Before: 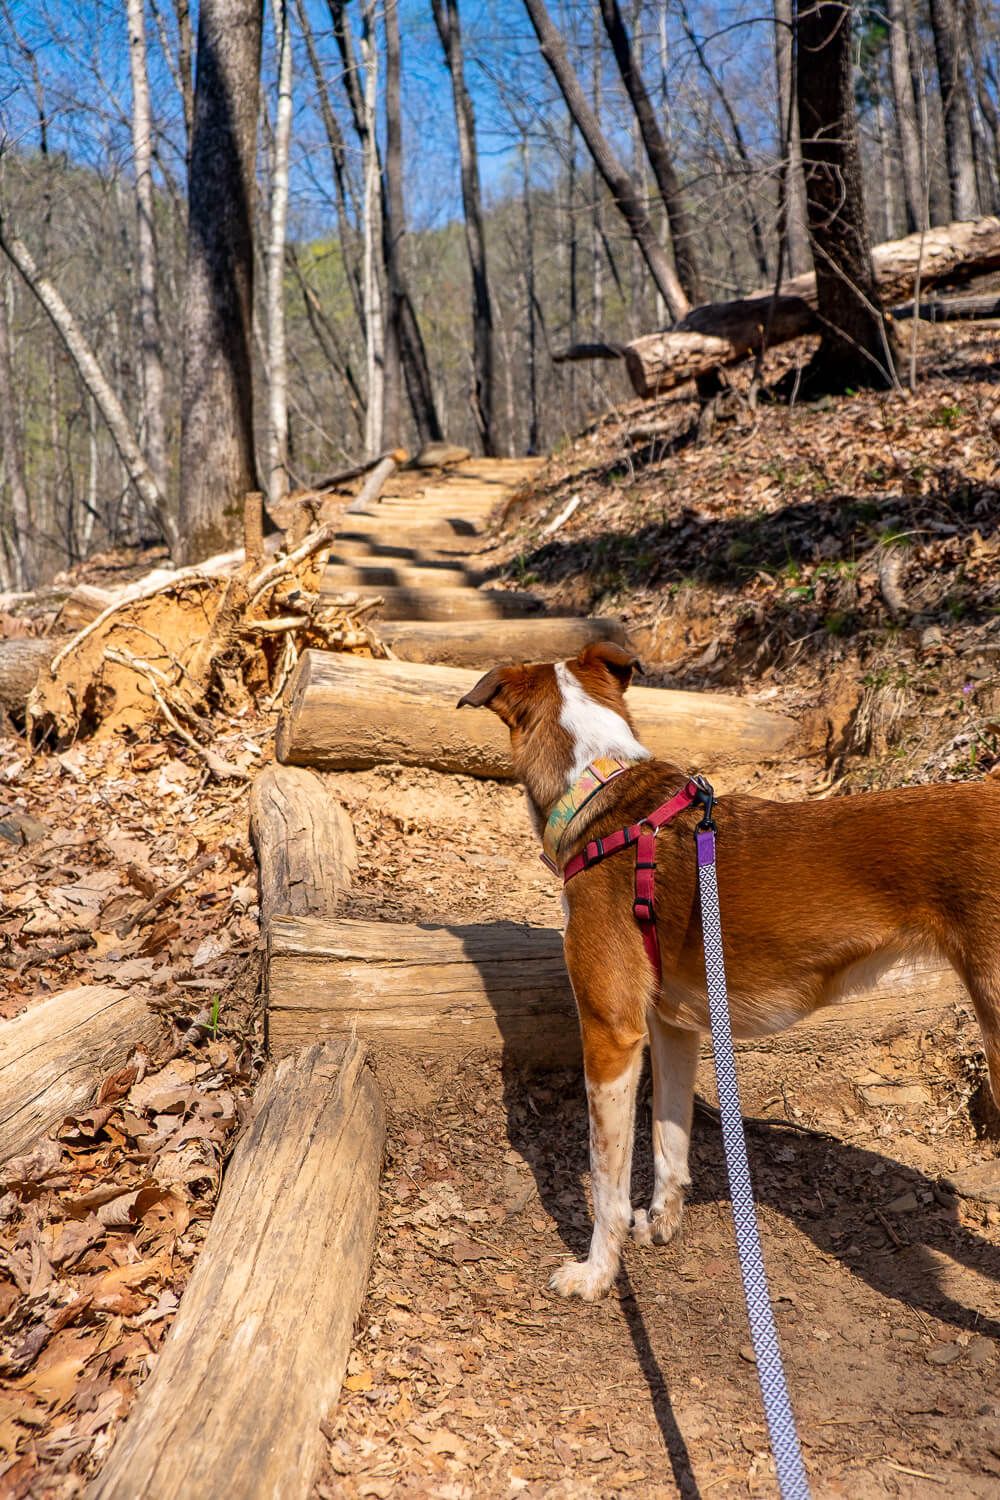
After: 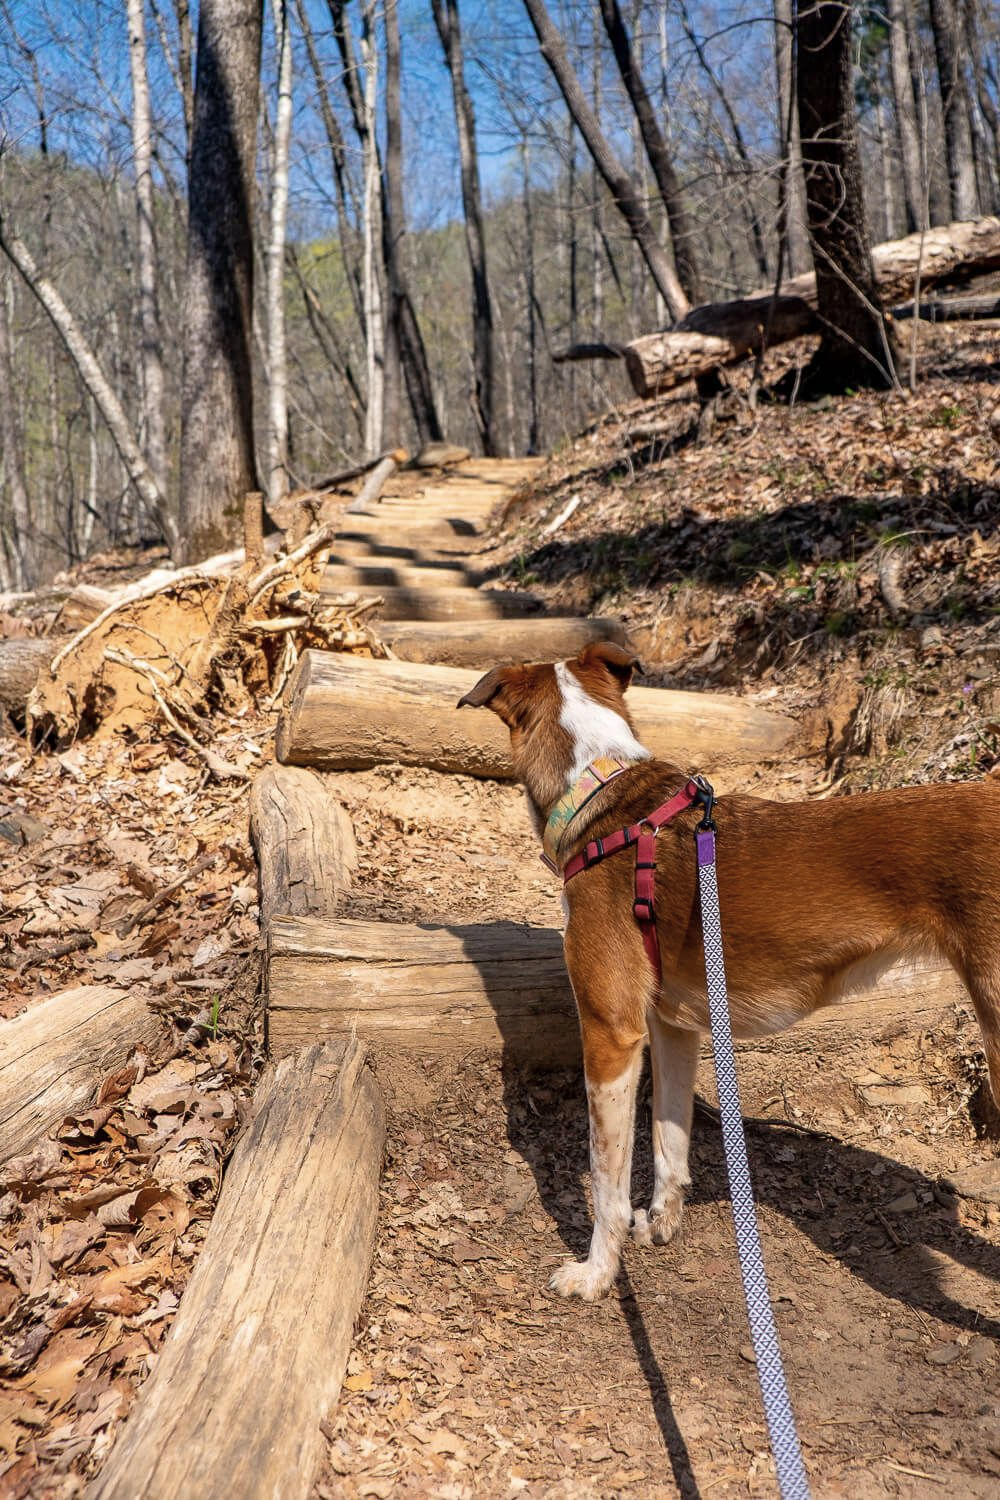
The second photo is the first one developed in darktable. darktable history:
contrast brightness saturation: saturation -0.17
color zones: curves: ch2 [(0, 0.5) (0.143, 0.5) (0.286, 0.489) (0.415, 0.421) (0.571, 0.5) (0.714, 0.5) (0.857, 0.5) (1, 0.5)]
